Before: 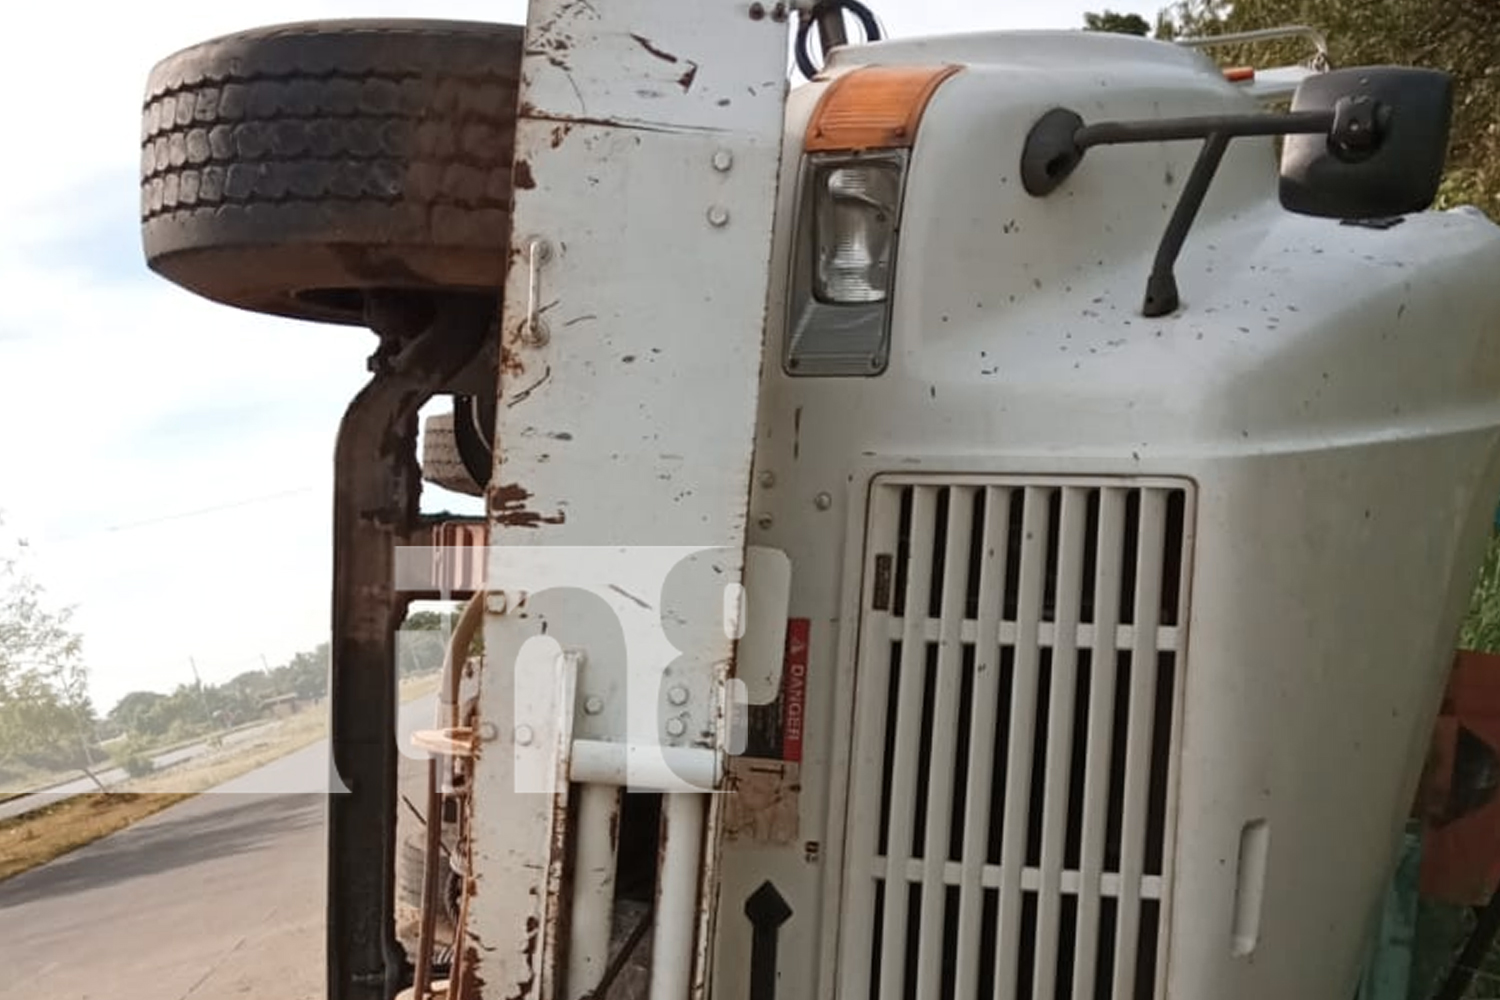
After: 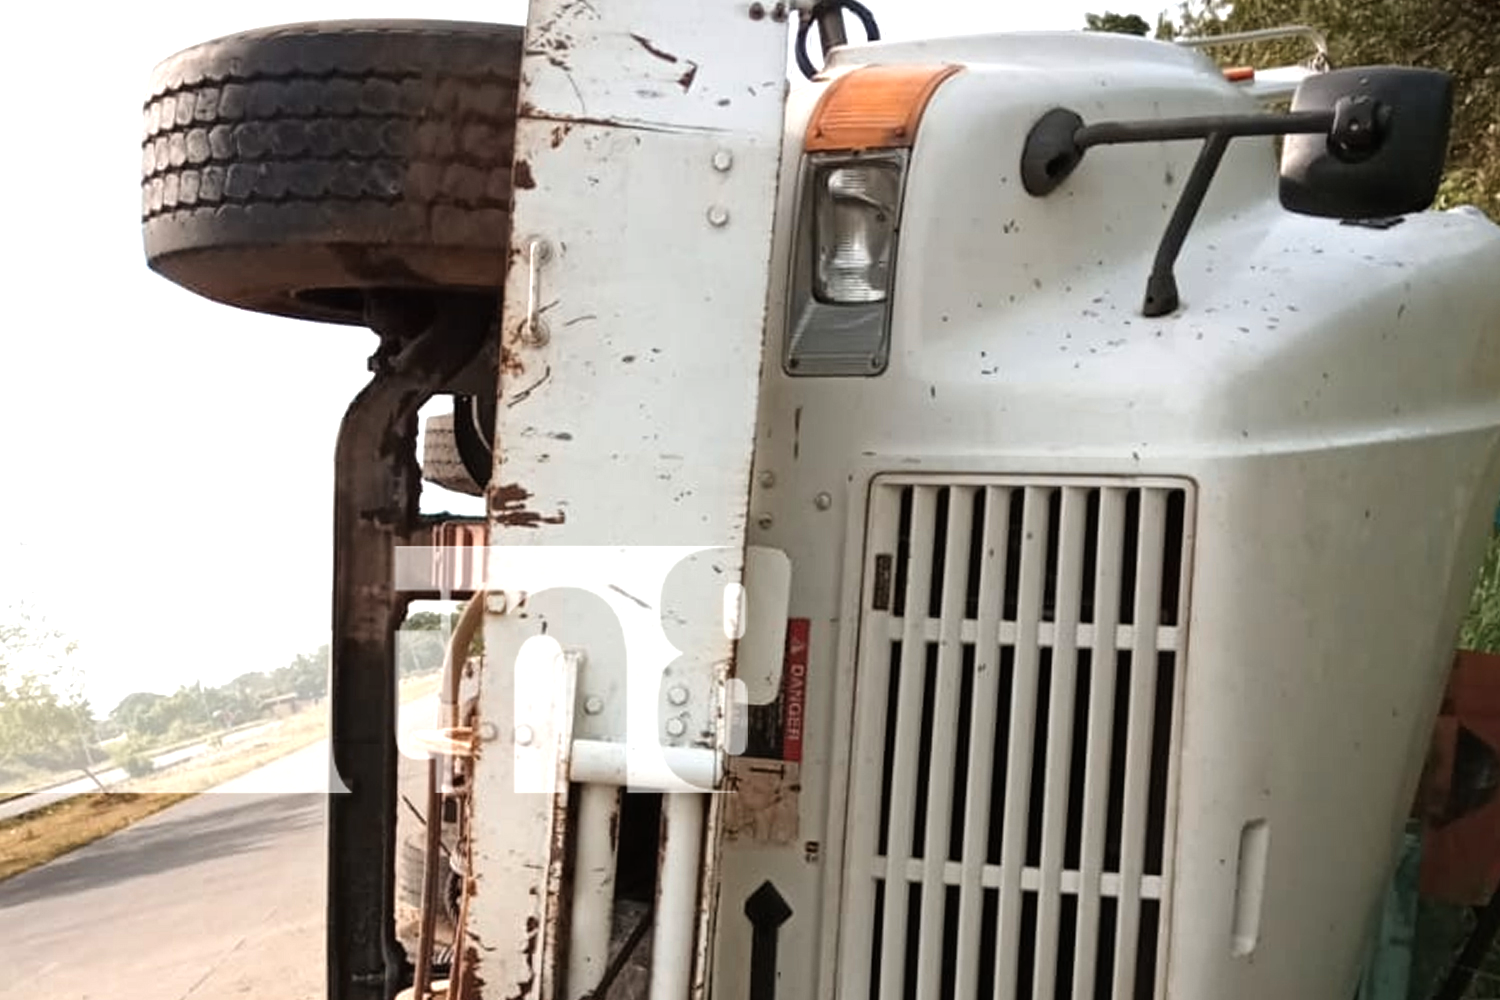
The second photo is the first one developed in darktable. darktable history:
tone equalizer: -8 EV -0.79 EV, -7 EV -0.704 EV, -6 EV -0.634 EV, -5 EV -0.39 EV, -3 EV 0.377 EV, -2 EV 0.6 EV, -1 EV 0.695 EV, +0 EV 0.762 EV
